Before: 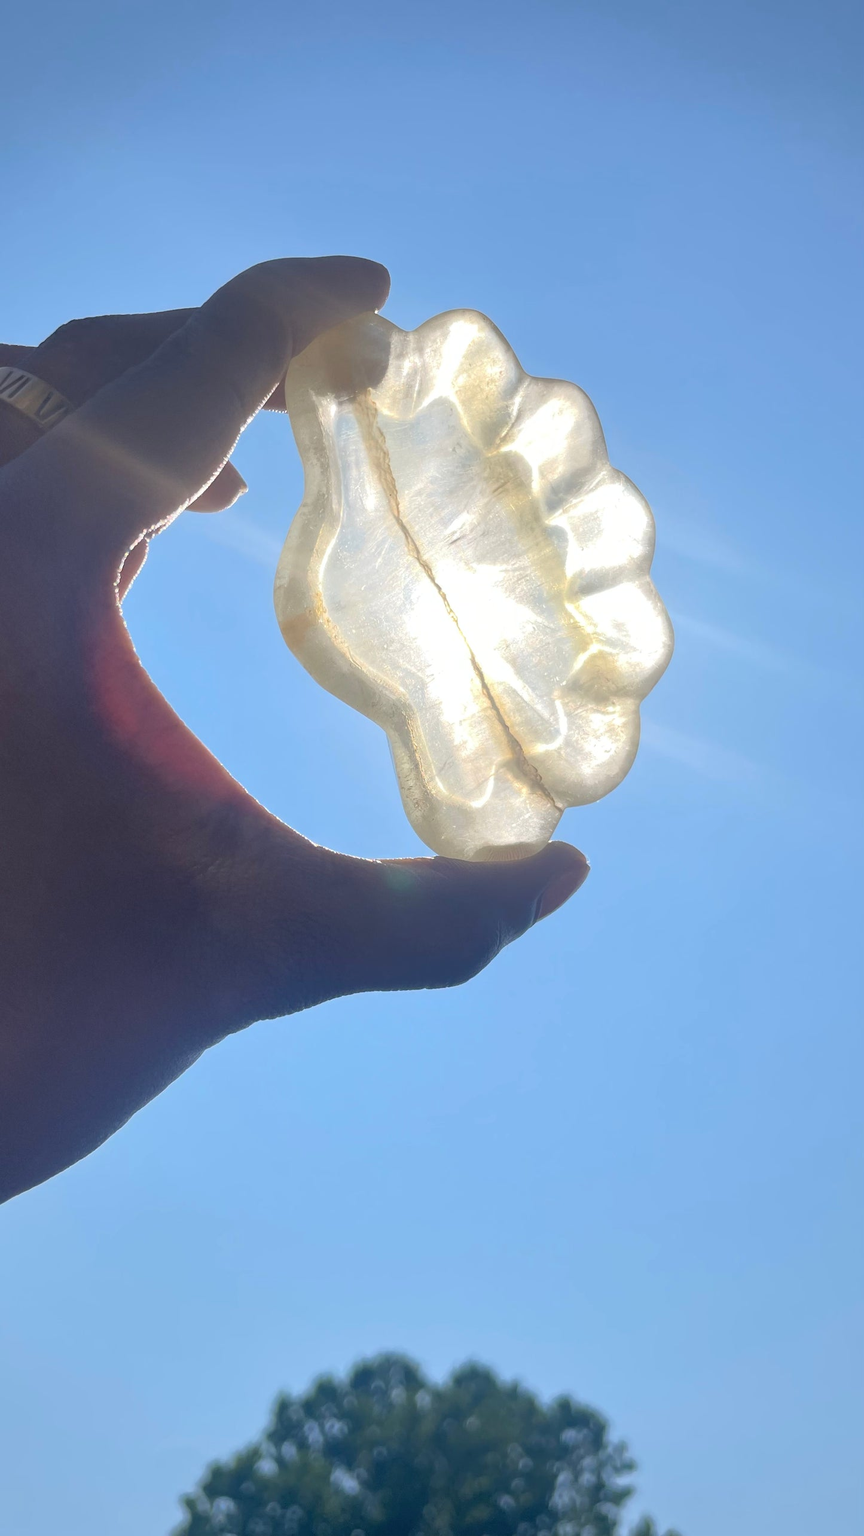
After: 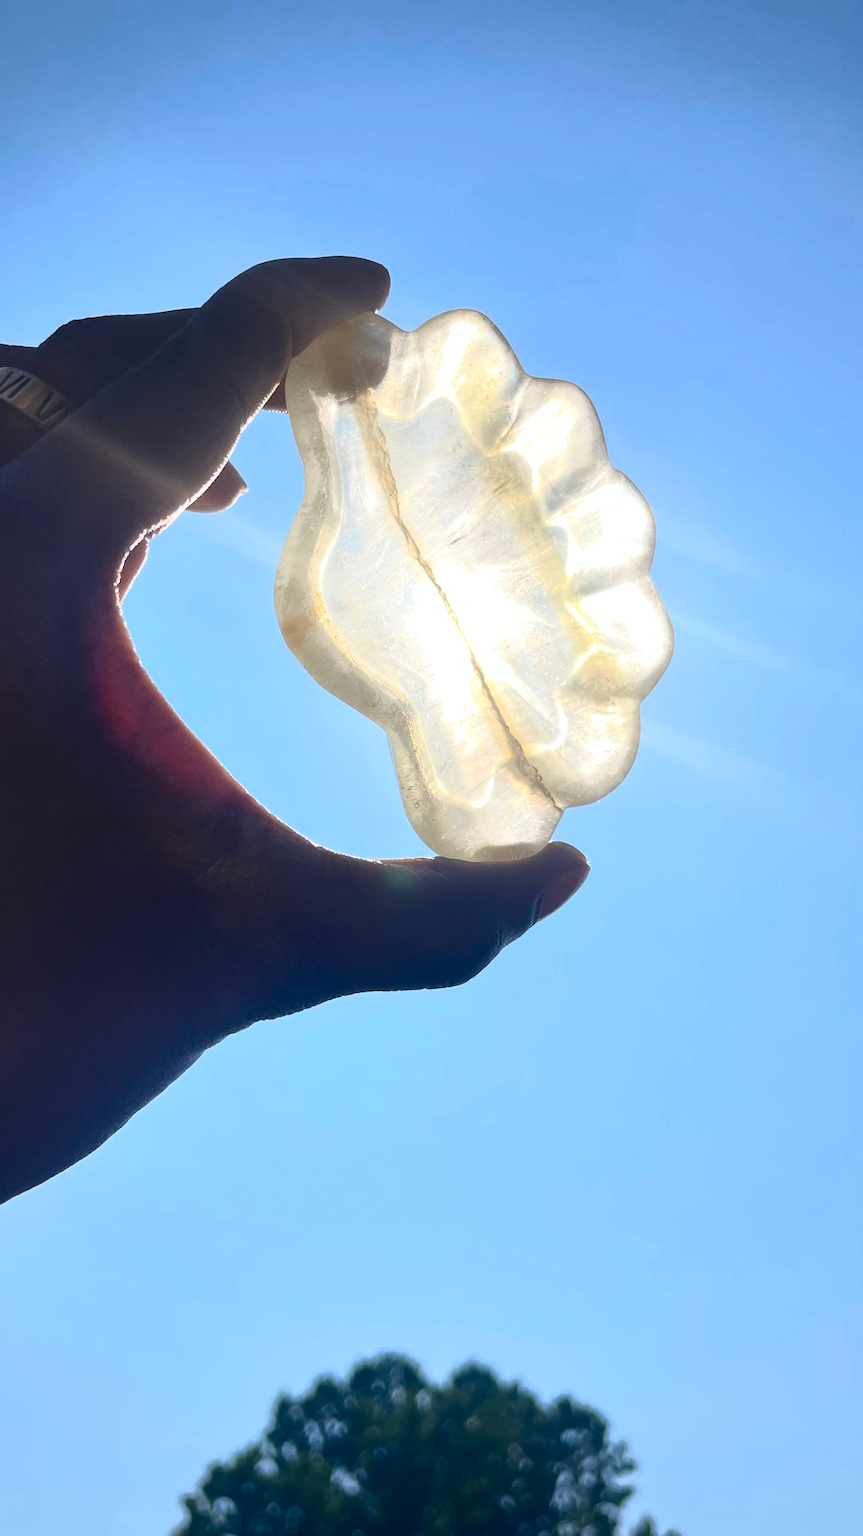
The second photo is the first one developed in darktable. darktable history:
contrast brightness saturation: contrast 0.306, brightness -0.069, saturation 0.167
